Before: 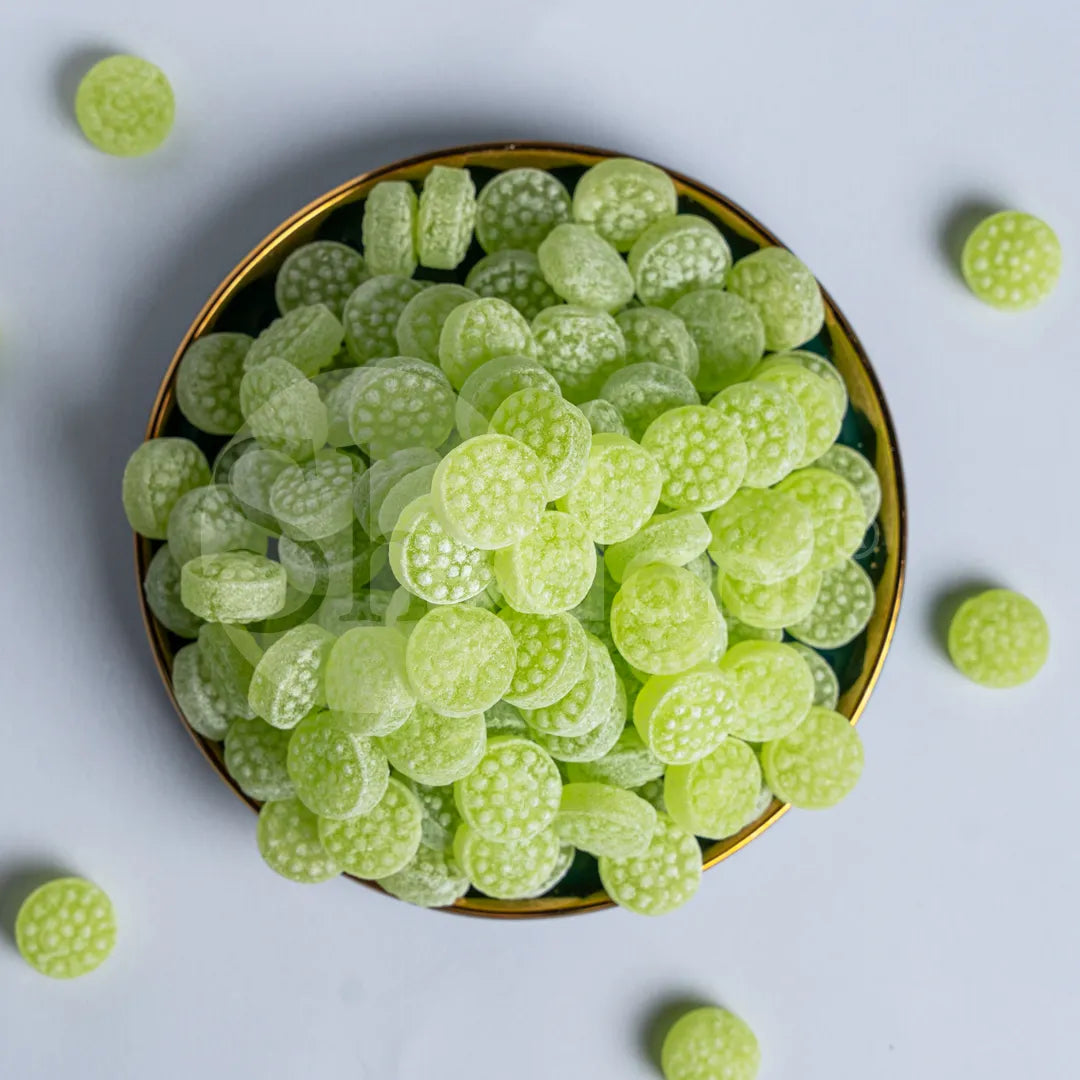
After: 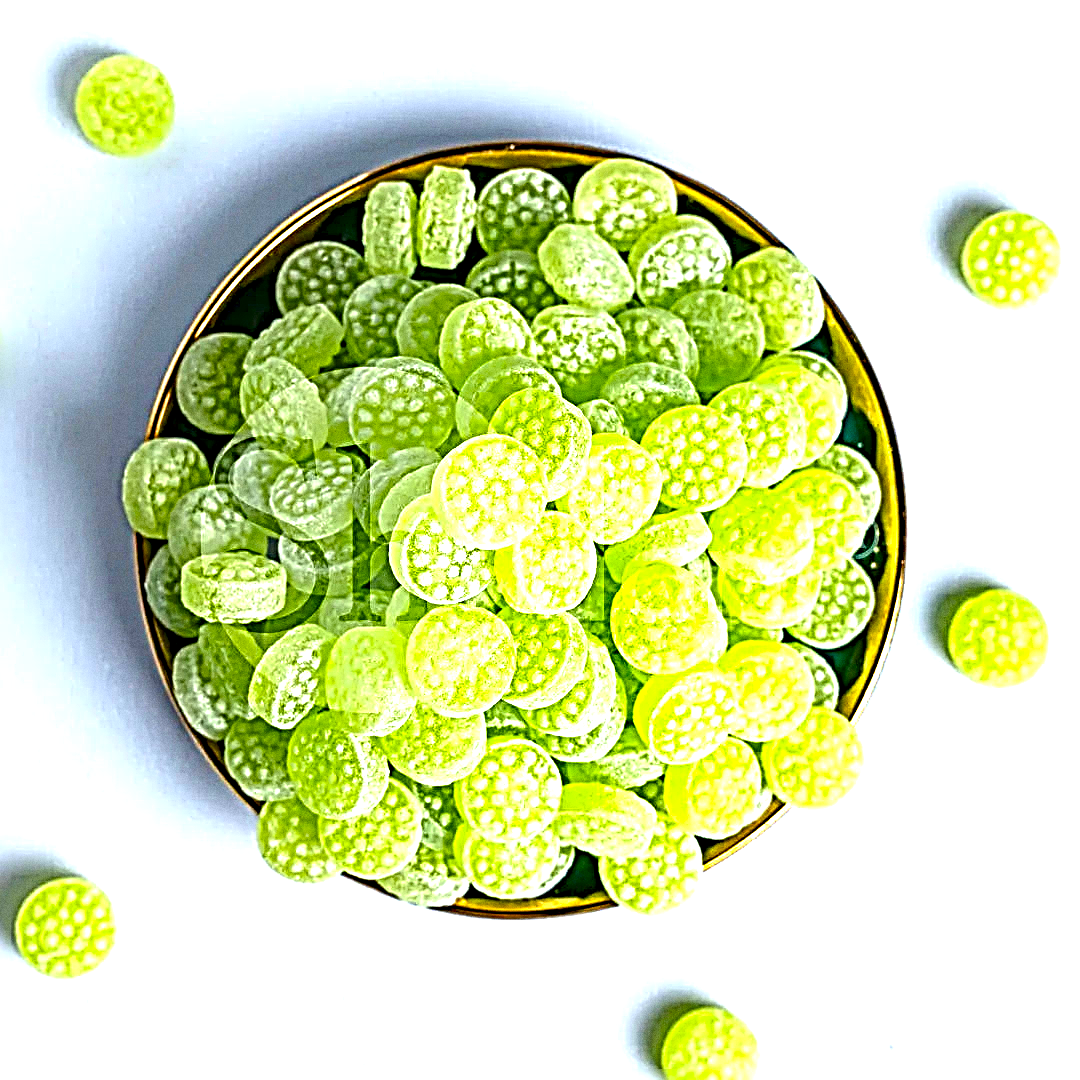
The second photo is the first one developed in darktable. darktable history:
exposure: black level correction 0, exposure 1.2 EV, compensate exposure bias true, compensate highlight preservation false
shadows and highlights: shadows 43.06, highlights 6.94
white balance: red 0.982, blue 1.018
grain: coarseness 0.09 ISO
sharpen: radius 4.001, amount 2
color balance rgb: perceptual saturation grading › global saturation 25%, perceptual brilliance grading › mid-tones 10%, perceptual brilliance grading › shadows 15%, global vibrance 20%
contrast brightness saturation: contrast 0.07, brightness -0.13, saturation 0.06
